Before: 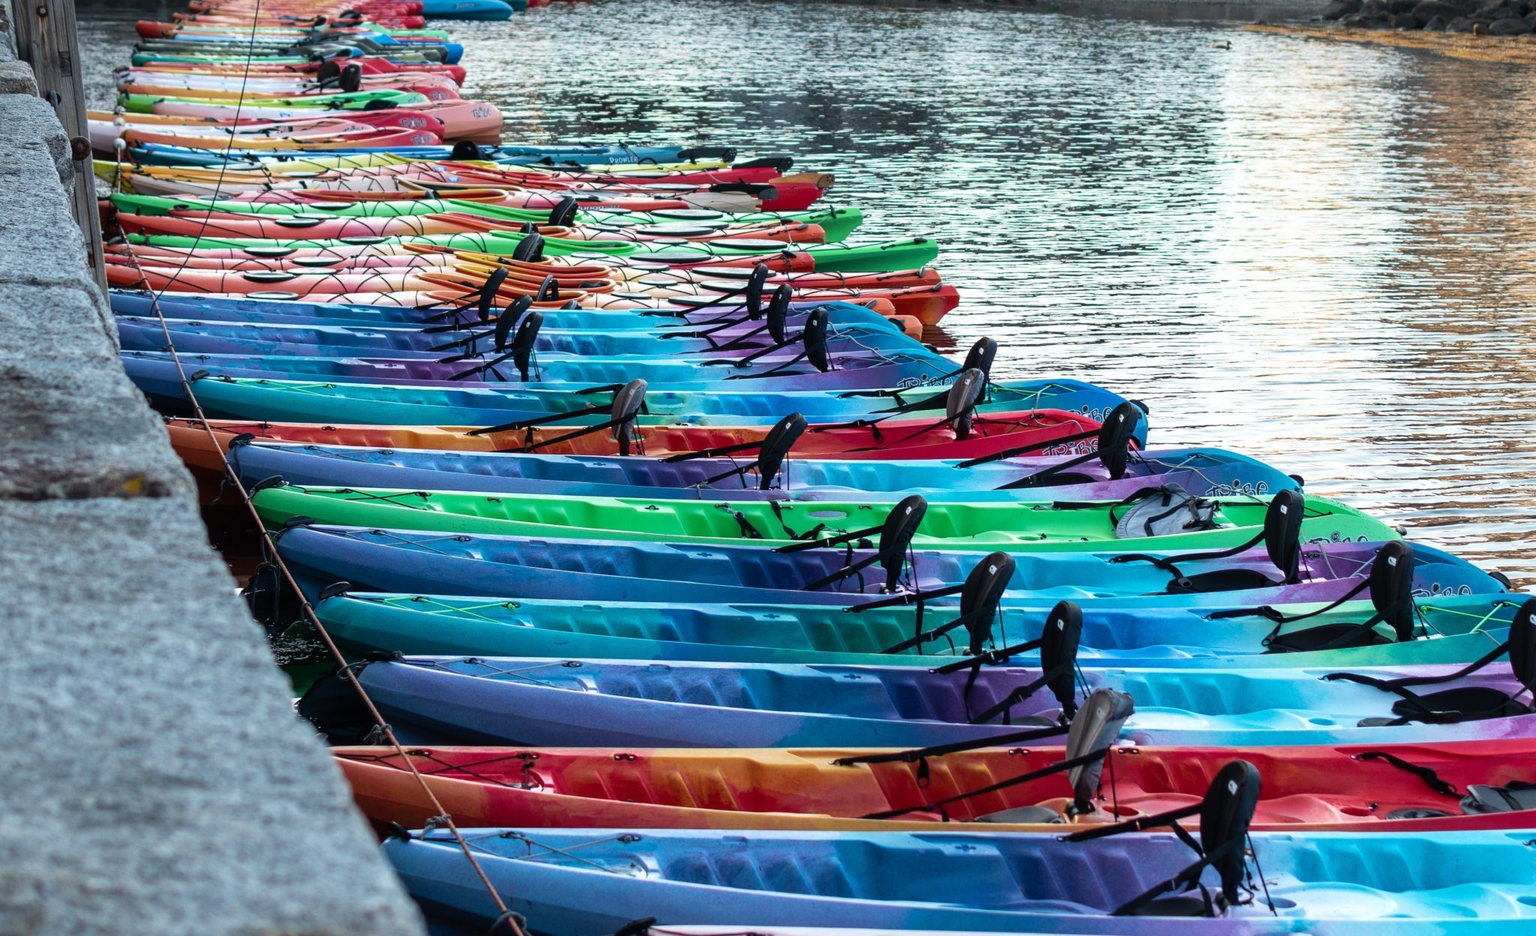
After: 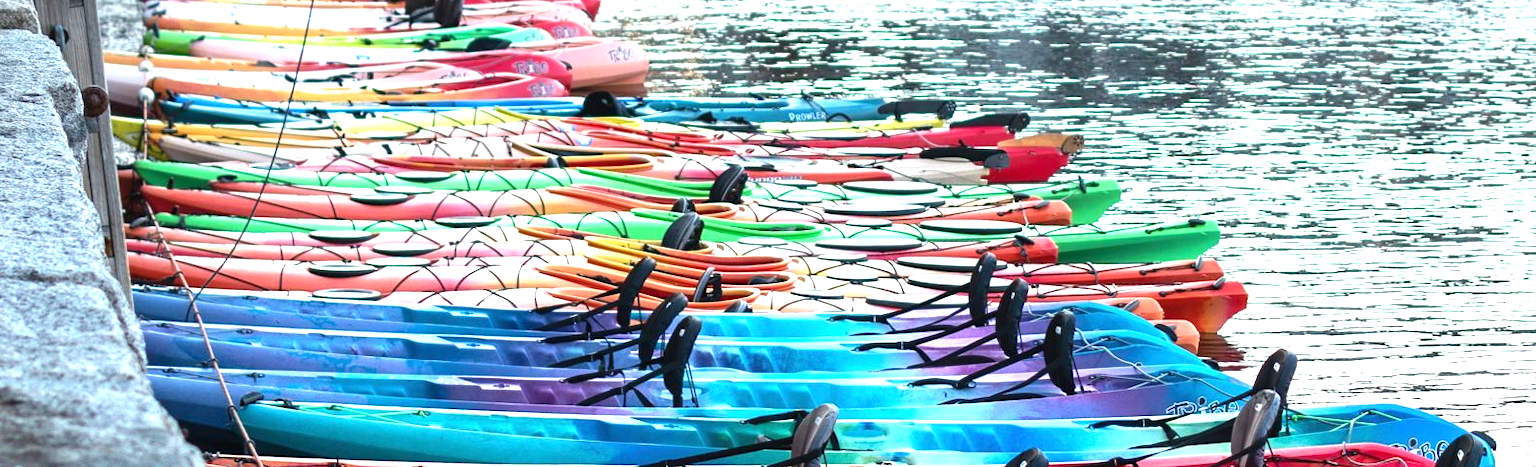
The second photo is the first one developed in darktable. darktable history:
crop: left 0.579%, top 7.627%, right 23.167%, bottom 54.275%
exposure: black level correction 0, exposure 1.1 EV, compensate exposure bias true, compensate highlight preservation false
